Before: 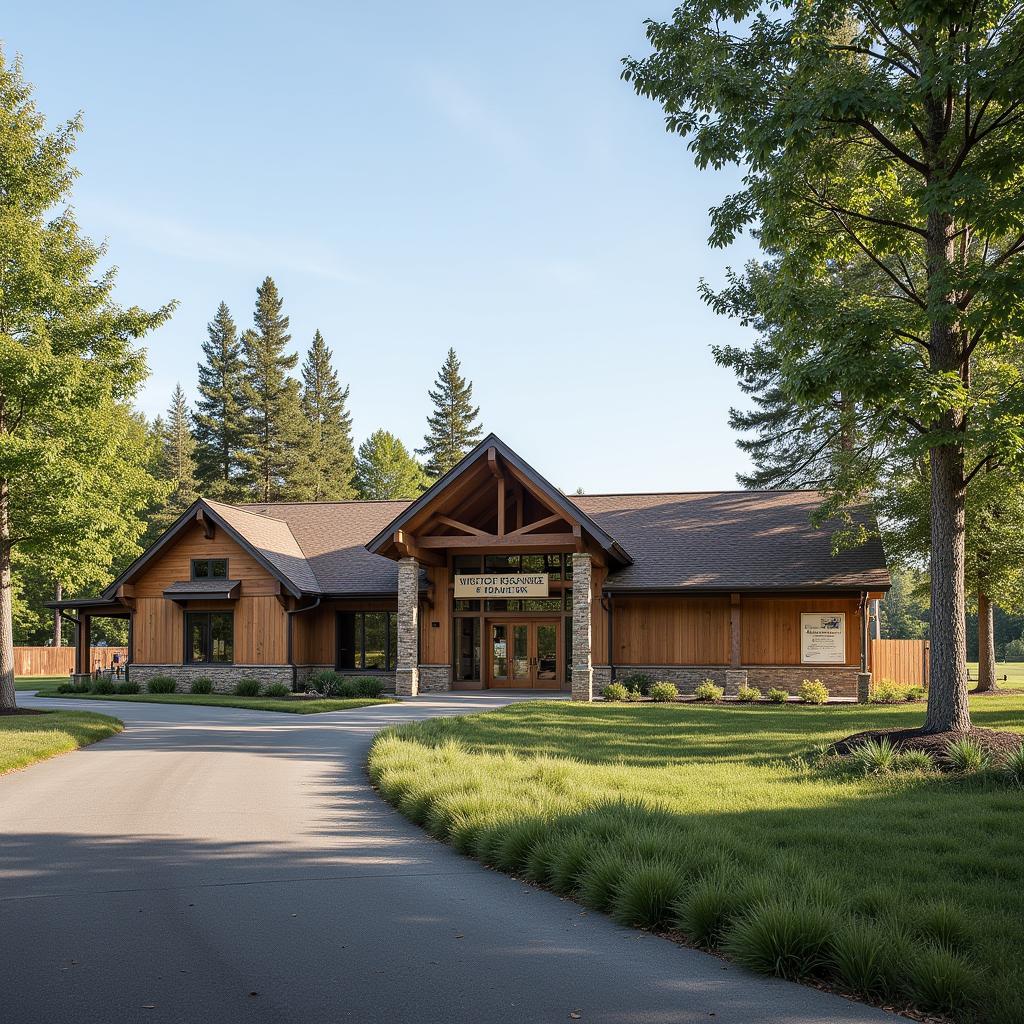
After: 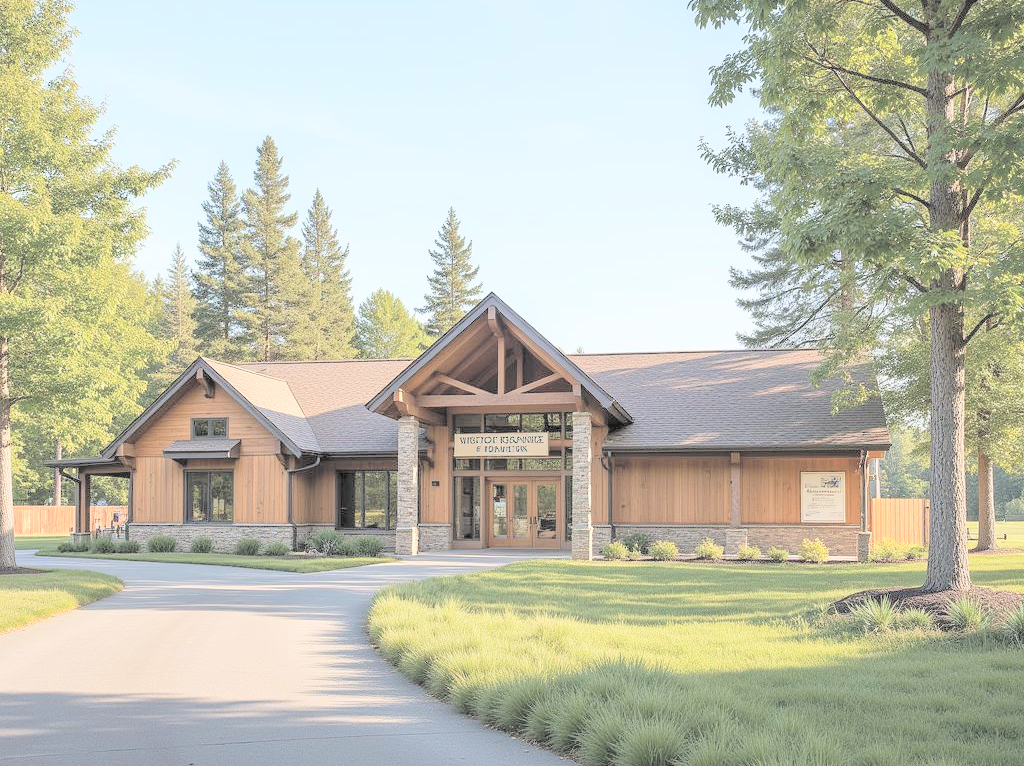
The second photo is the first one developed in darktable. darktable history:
crop: top 13.861%, bottom 11.296%
color correction: highlights b* -0.041, saturation 0.85
contrast brightness saturation: brightness 0.997
